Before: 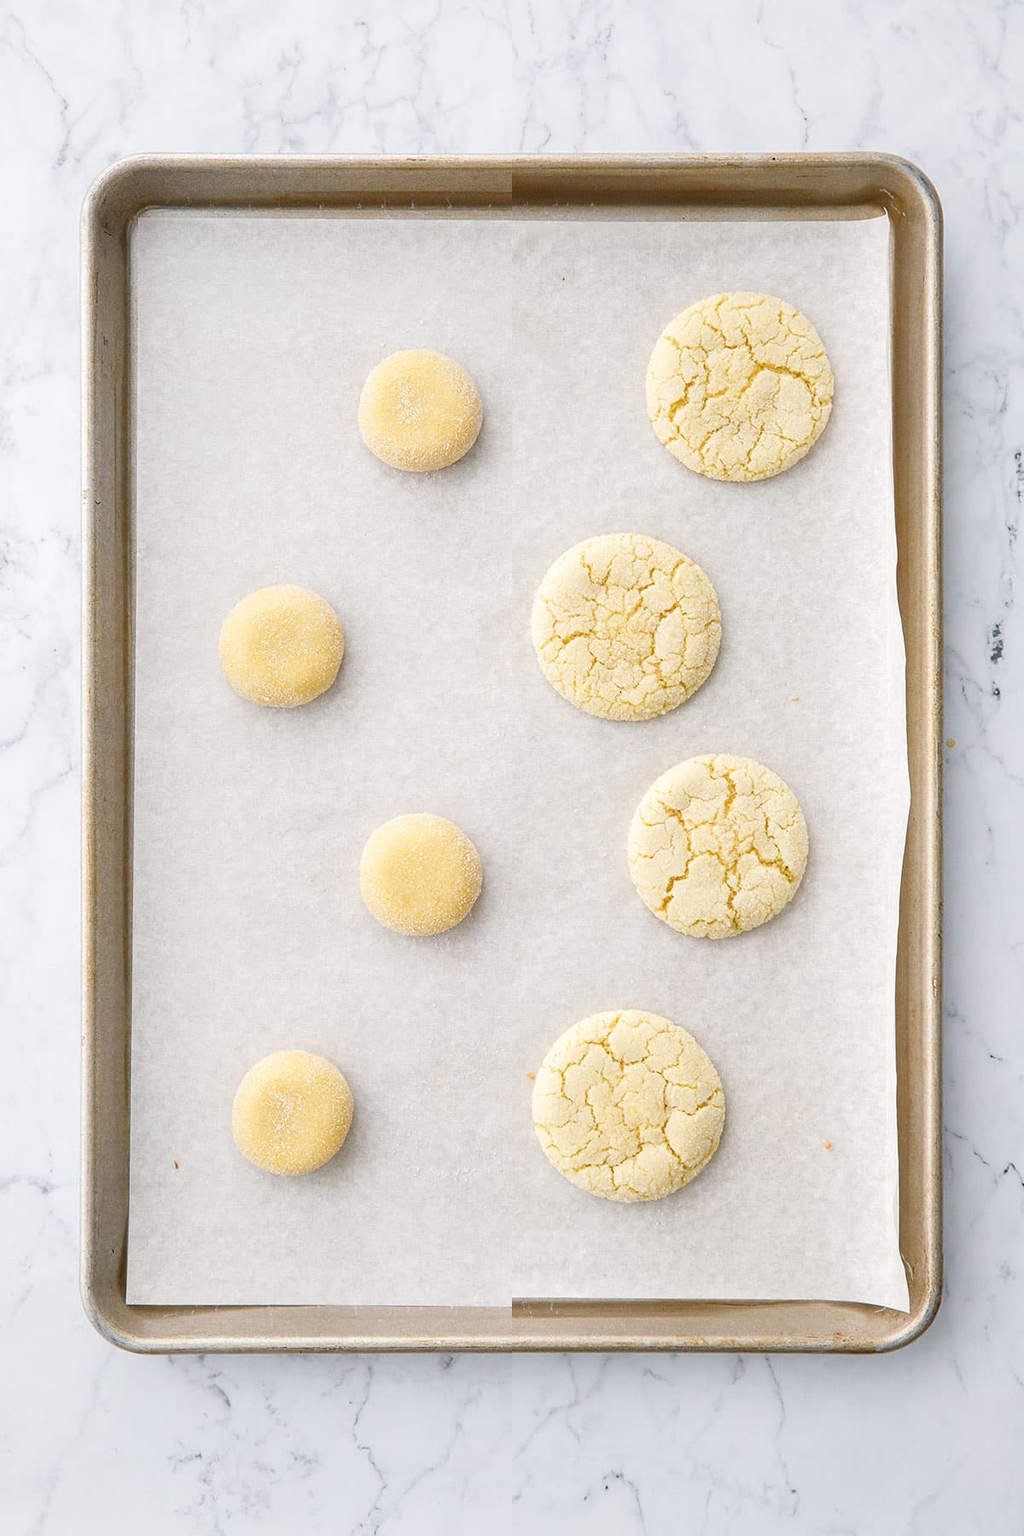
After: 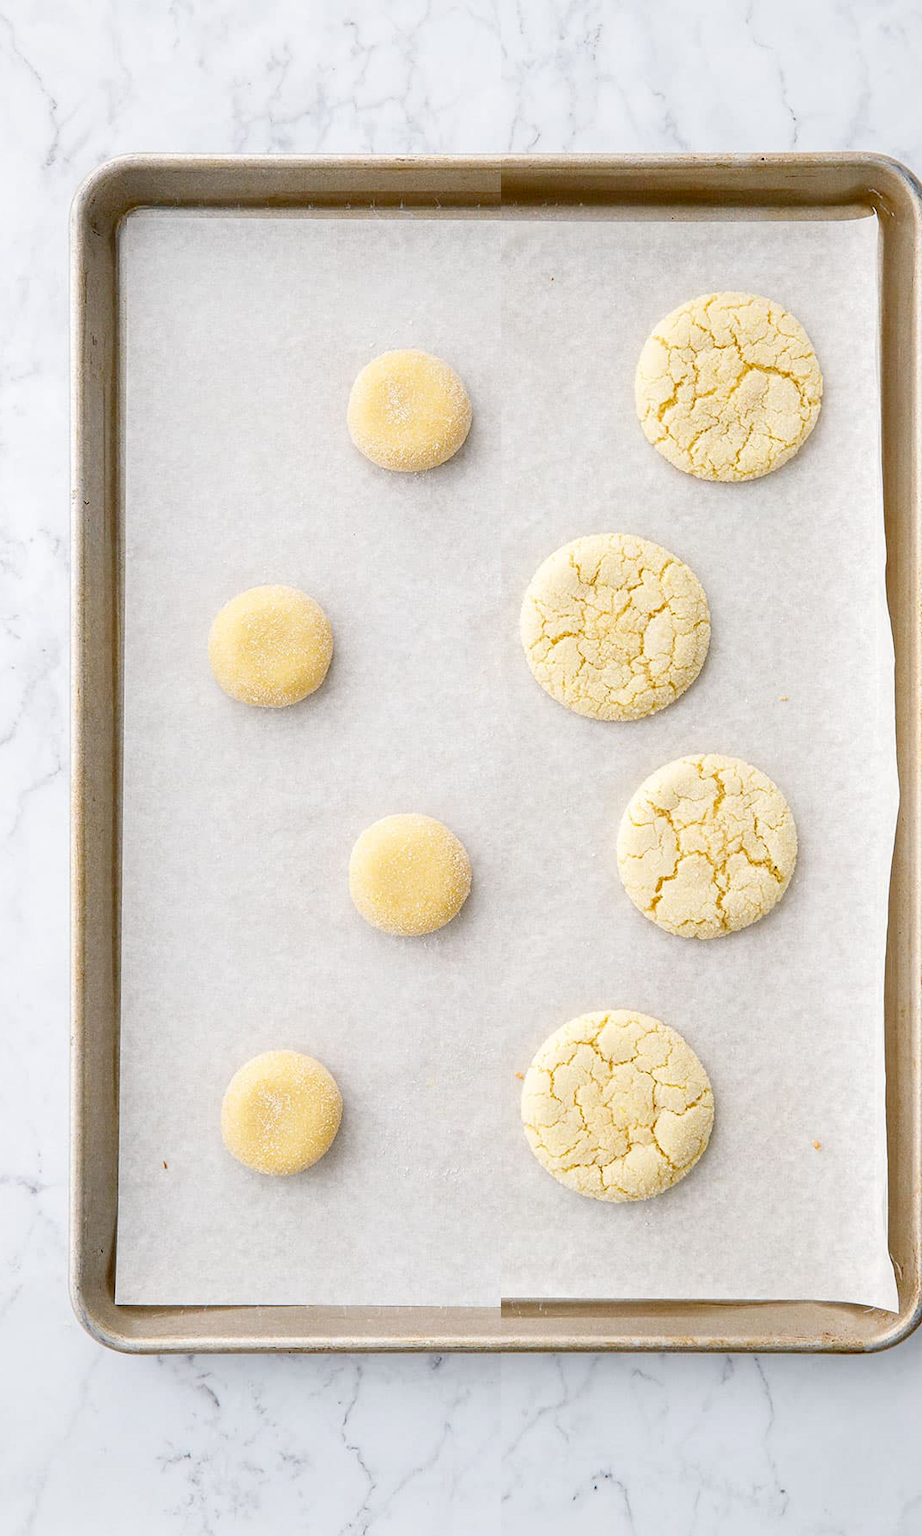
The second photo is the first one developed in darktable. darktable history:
crop and rotate: left 1.088%, right 8.807%
exposure: black level correction 0.012, compensate highlight preservation false
